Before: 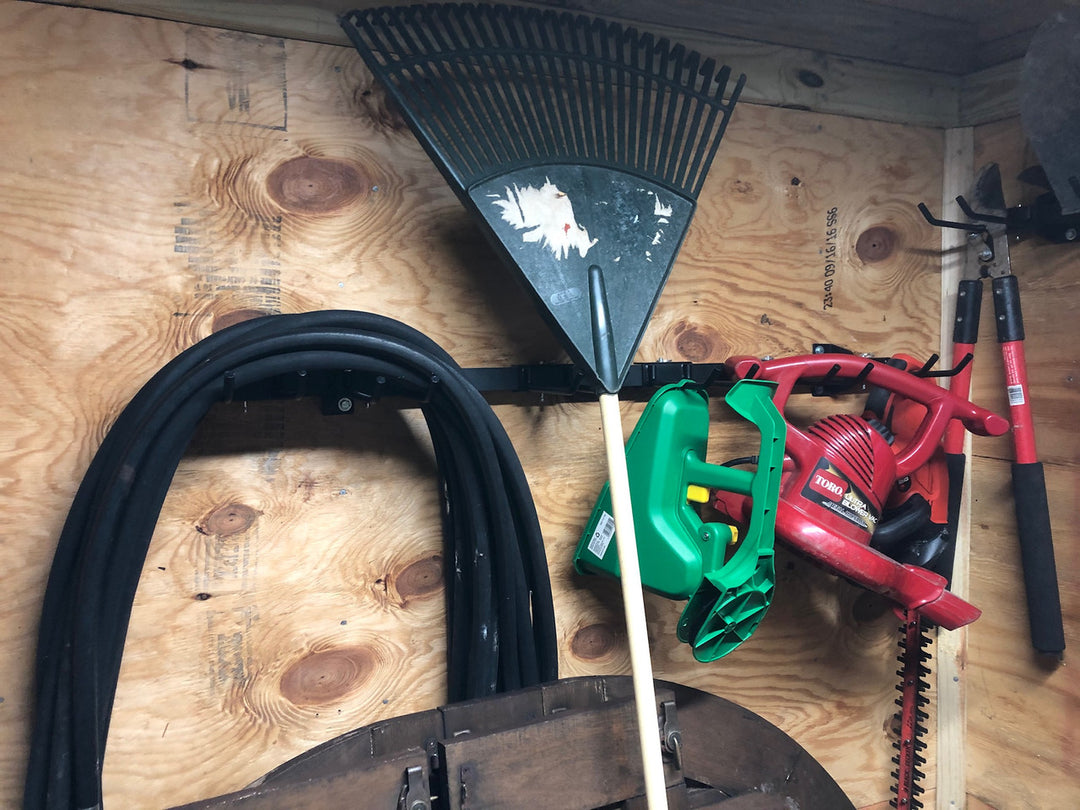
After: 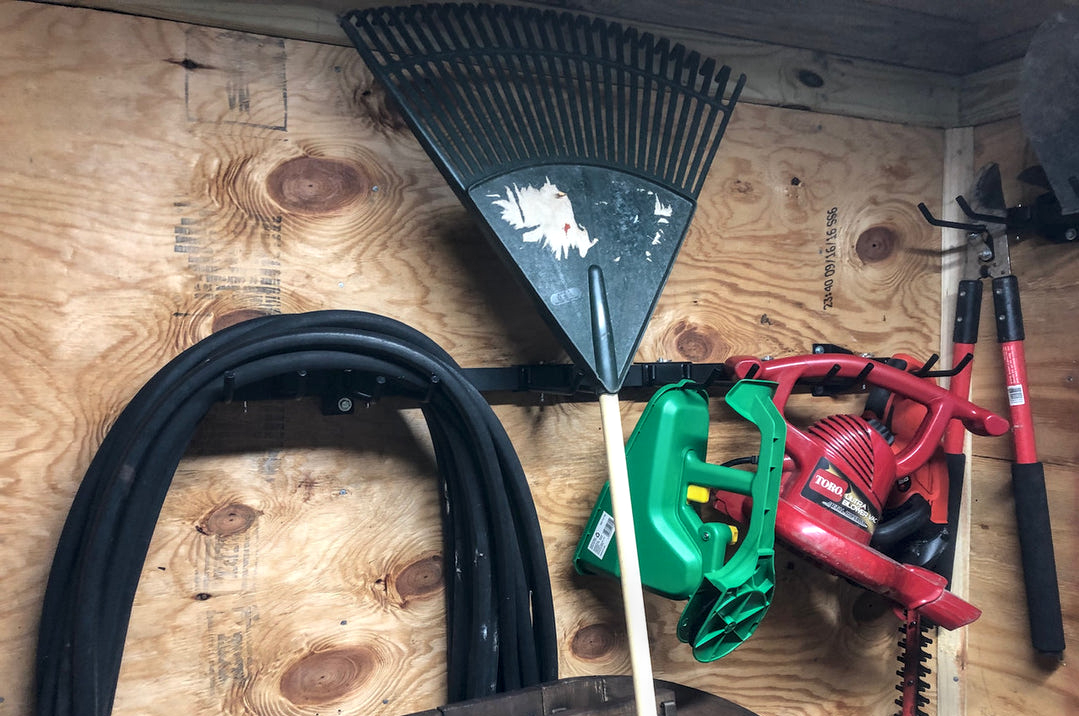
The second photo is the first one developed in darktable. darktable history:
local contrast: detail 130%
crop and rotate: top 0%, bottom 11.49%
